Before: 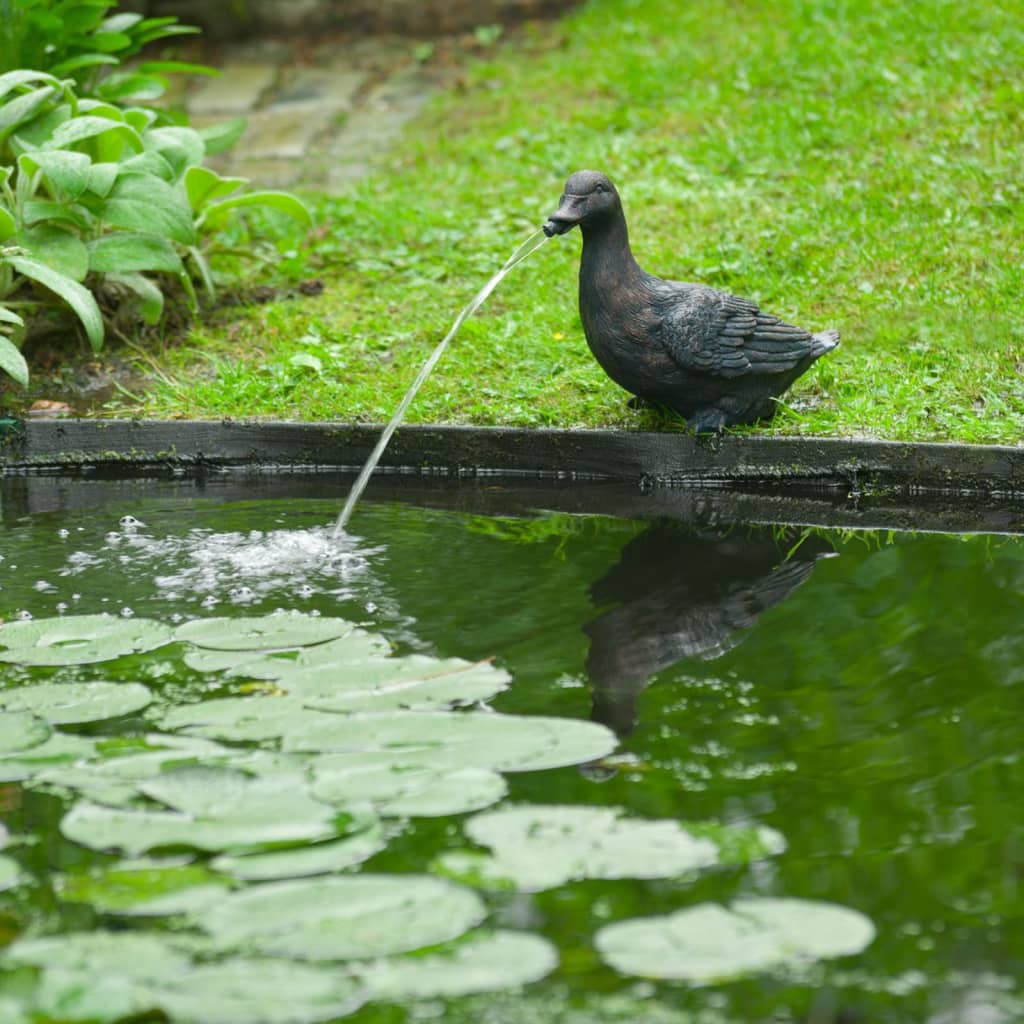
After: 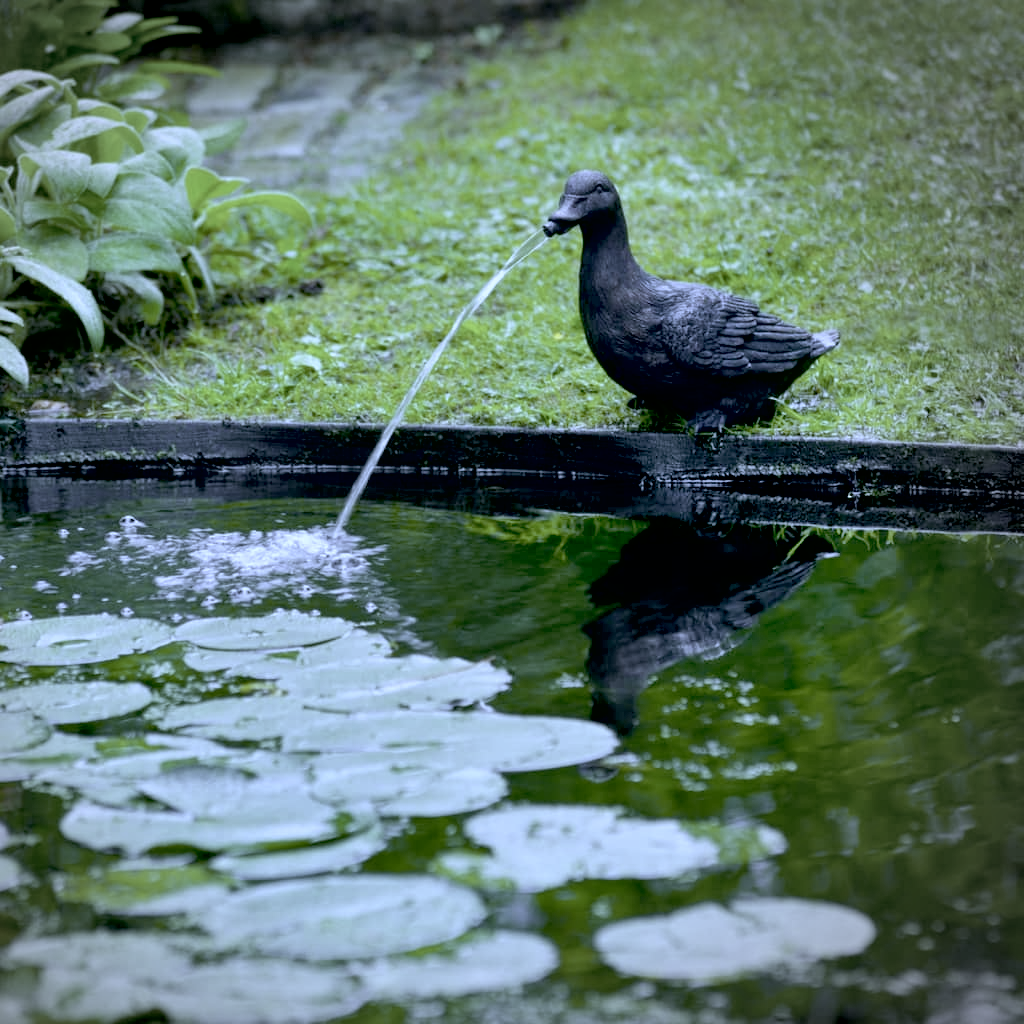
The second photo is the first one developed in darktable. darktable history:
exposure: black level correction 0.029, exposure -0.073 EV, compensate highlight preservation false
color correction: saturation 0.5
white balance: red 0.766, blue 1.537
sharpen: radius 2.883, amount 0.868, threshold 47.523
shadows and highlights: low approximation 0.01, soften with gaussian
vignetting: center (-0.15, 0.013)
